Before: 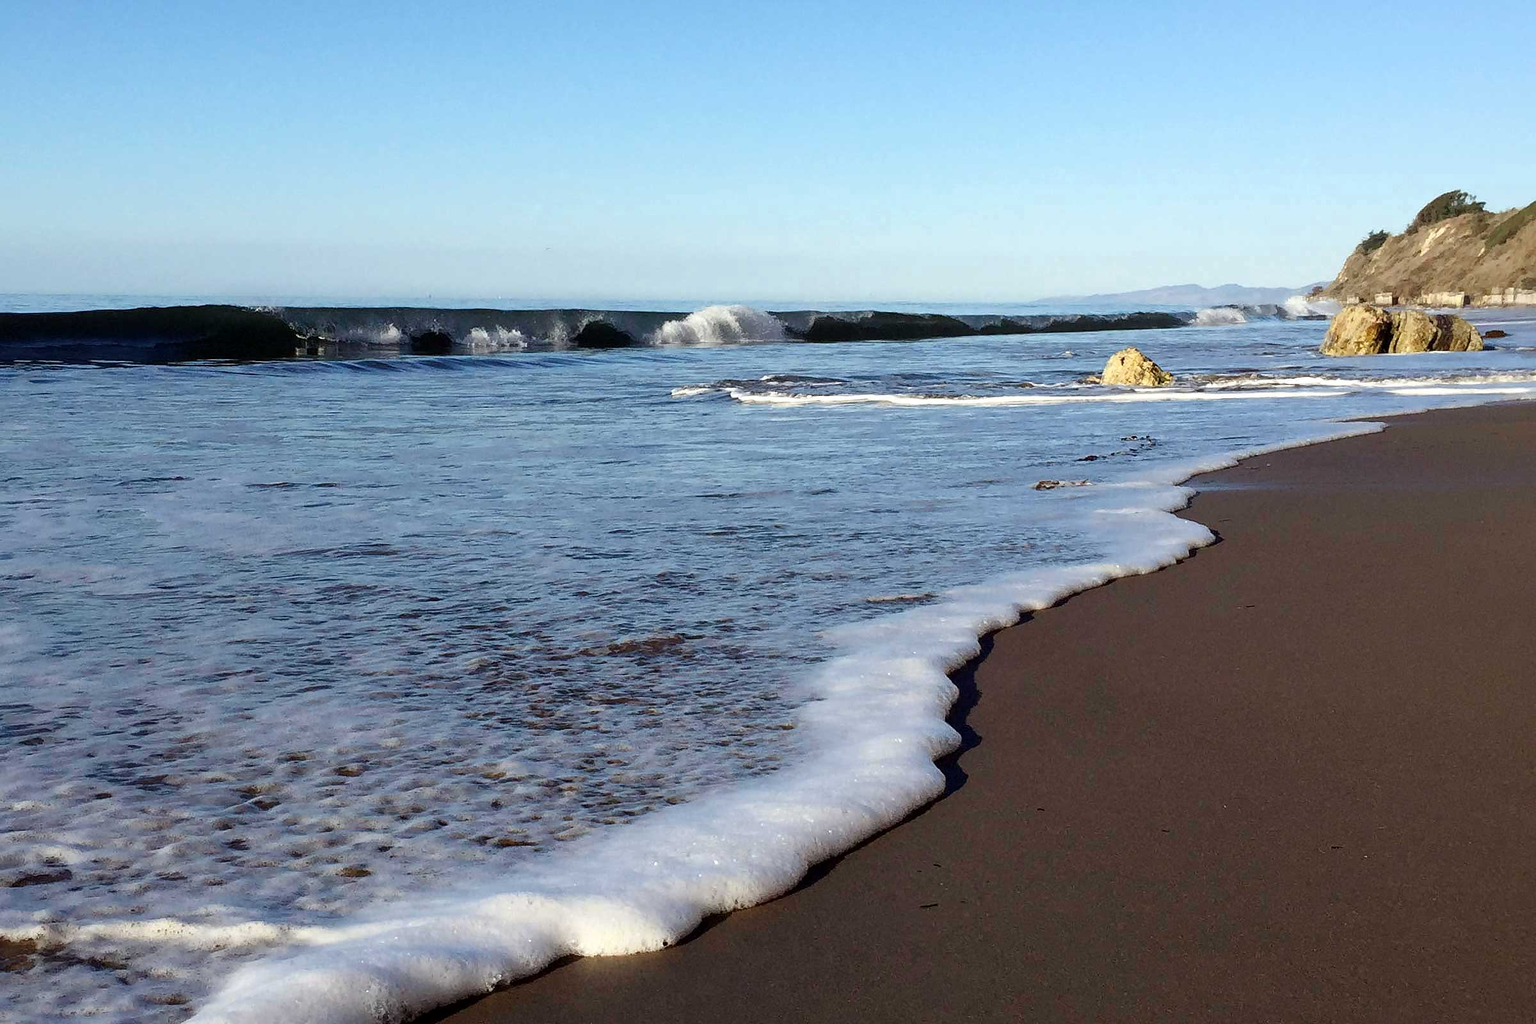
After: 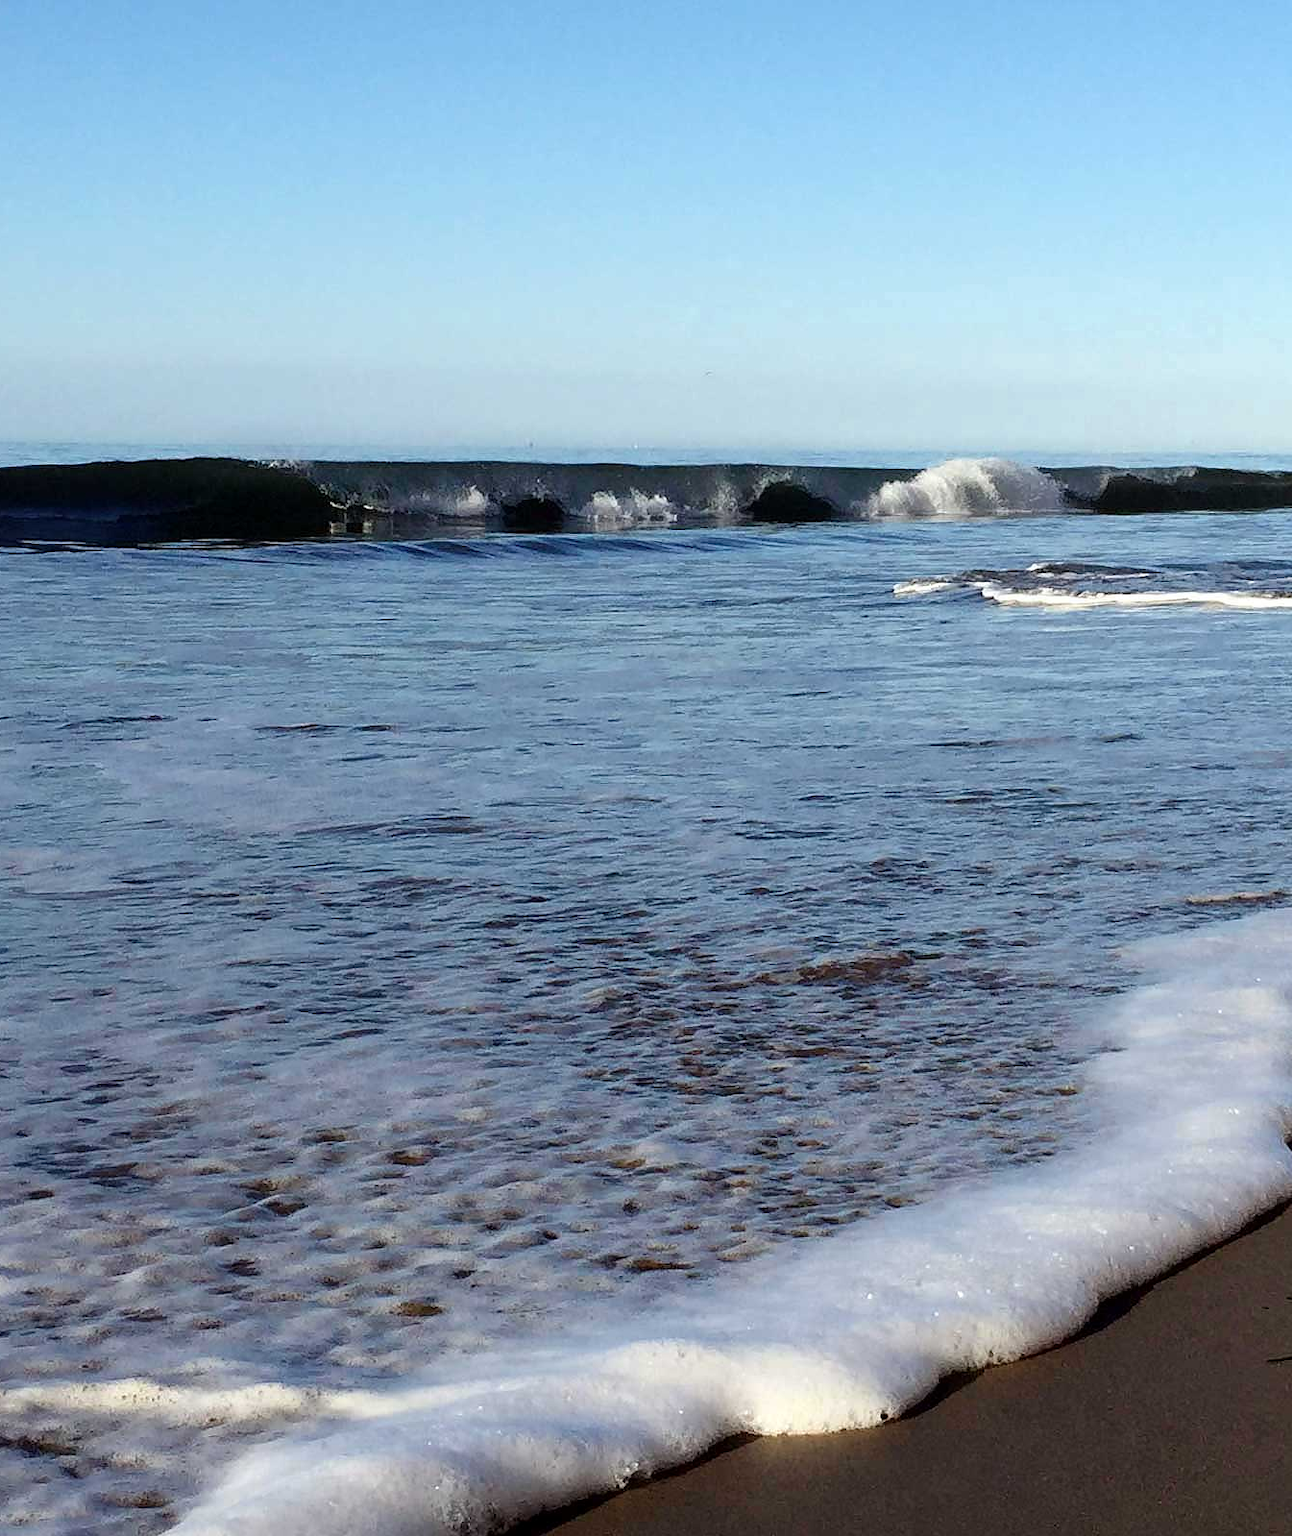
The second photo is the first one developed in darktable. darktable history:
crop: left 4.997%, right 38.919%
